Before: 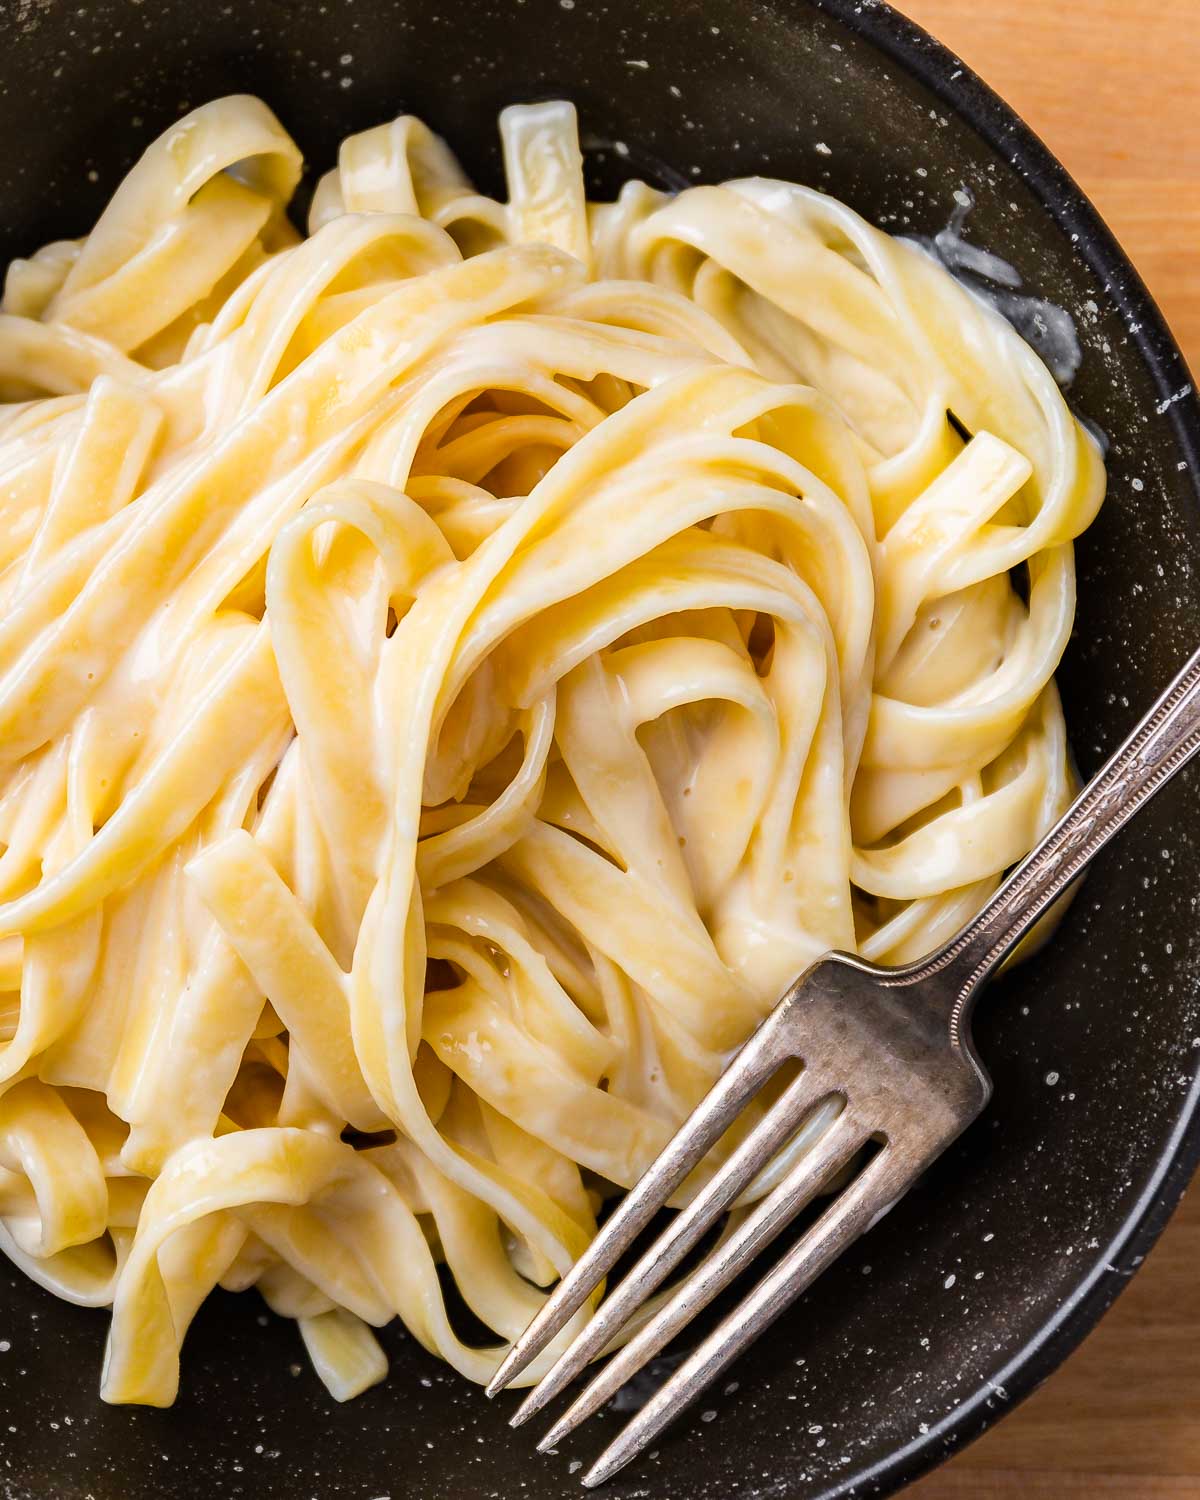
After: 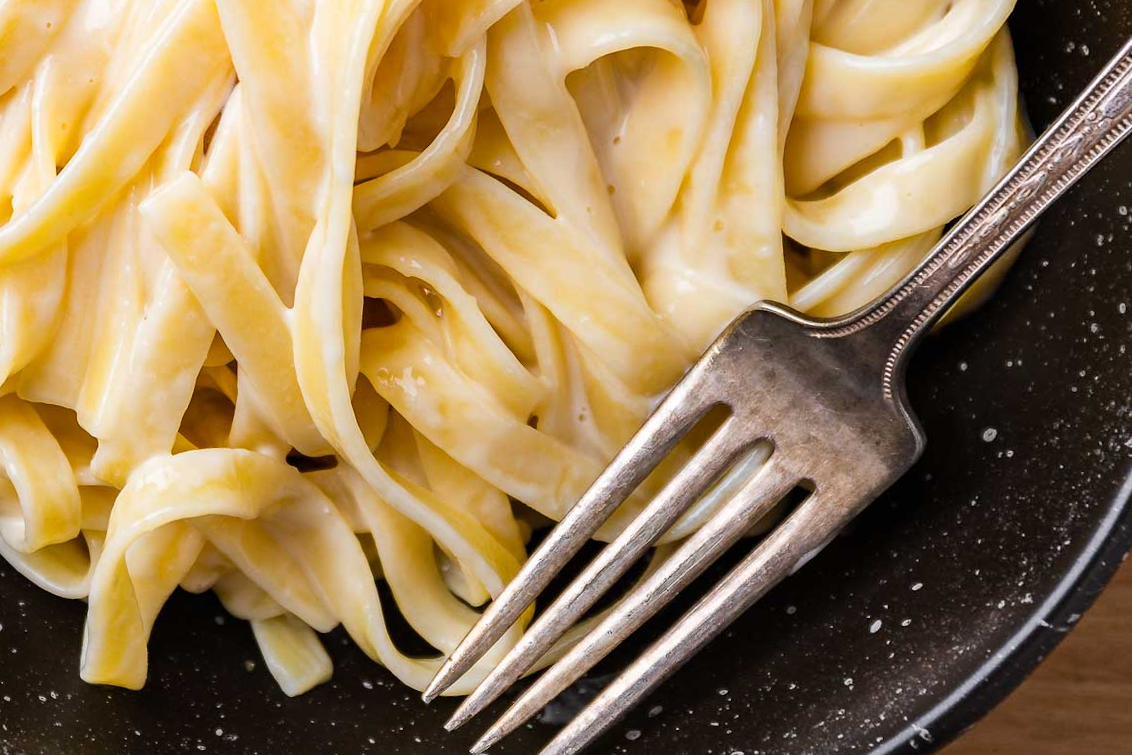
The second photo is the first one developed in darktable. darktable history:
crop and rotate: top 46.237%
rotate and perspective: rotation 0.062°, lens shift (vertical) 0.115, lens shift (horizontal) -0.133, crop left 0.047, crop right 0.94, crop top 0.061, crop bottom 0.94
